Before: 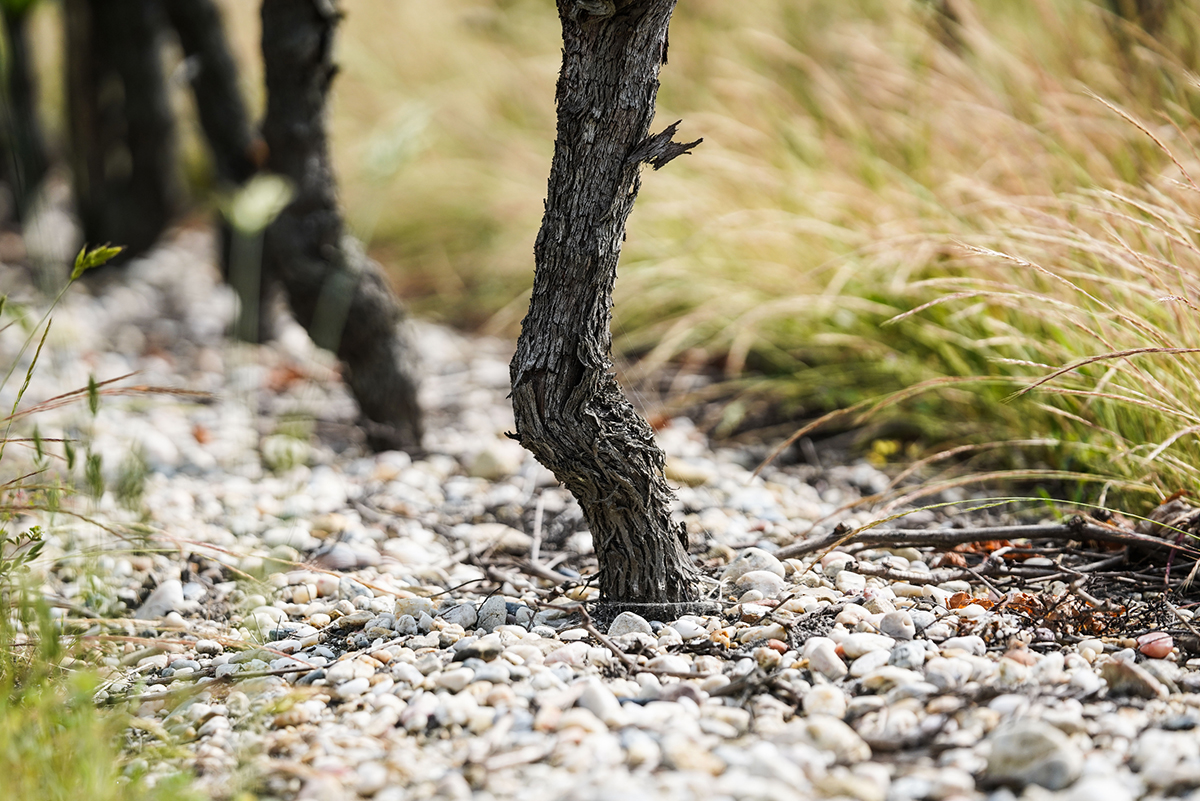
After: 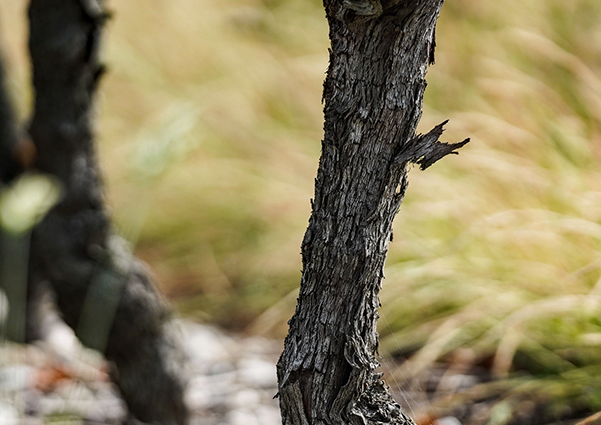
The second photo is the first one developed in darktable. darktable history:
haze removal: compatibility mode true, adaptive false
crop: left 19.49%, right 30.421%, bottom 46.917%
